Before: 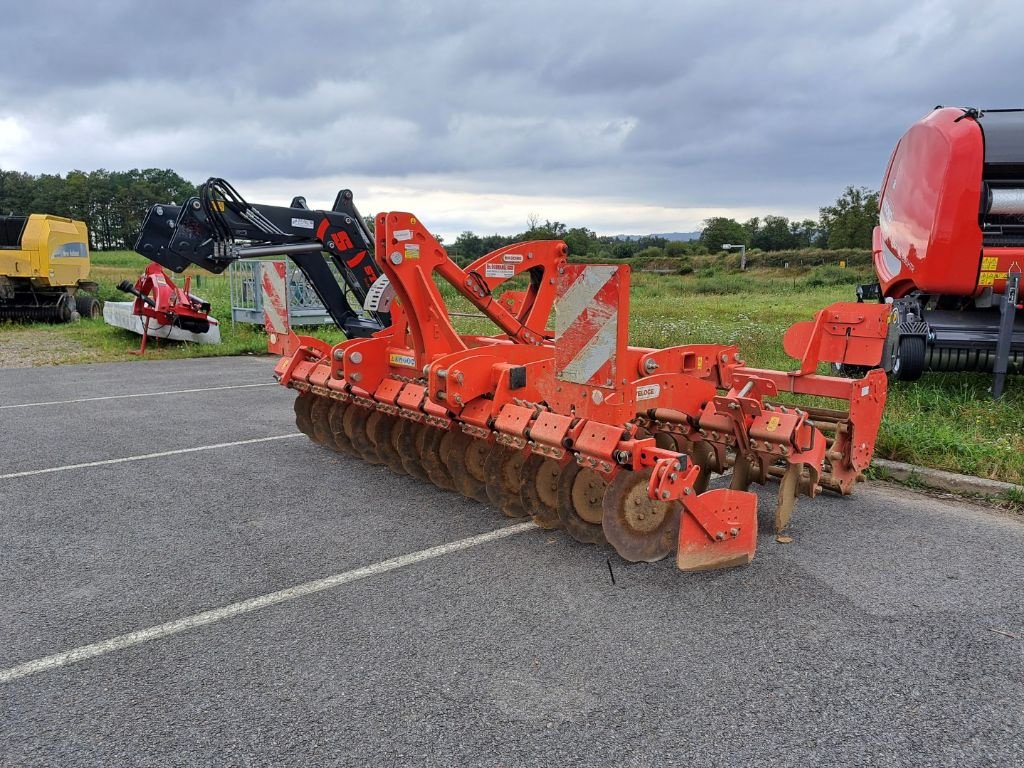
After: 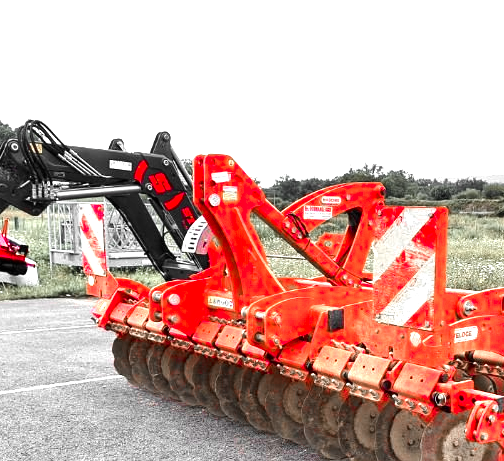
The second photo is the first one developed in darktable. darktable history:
color zones: curves: ch1 [(0, 0.831) (0.08, 0.771) (0.157, 0.268) (0.241, 0.207) (0.562, -0.005) (0.714, -0.013) (0.876, 0.01) (1, 0.831)]
color balance rgb: shadows lift › luminance -20%, power › hue 72.24°, highlights gain › luminance 15%, global offset › hue 171.6°, perceptual saturation grading › global saturation 14.09%, perceptual saturation grading › highlights -25%, perceptual saturation grading › shadows 25%, global vibrance 25%, contrast 10%
exposure: black level correction 0, exposure 1.2 EV, compensate exposure bias true, compensate highlight preservation false
crop: left 17.835%, top 7.675%, right 32.881%, bottom 32.213%
